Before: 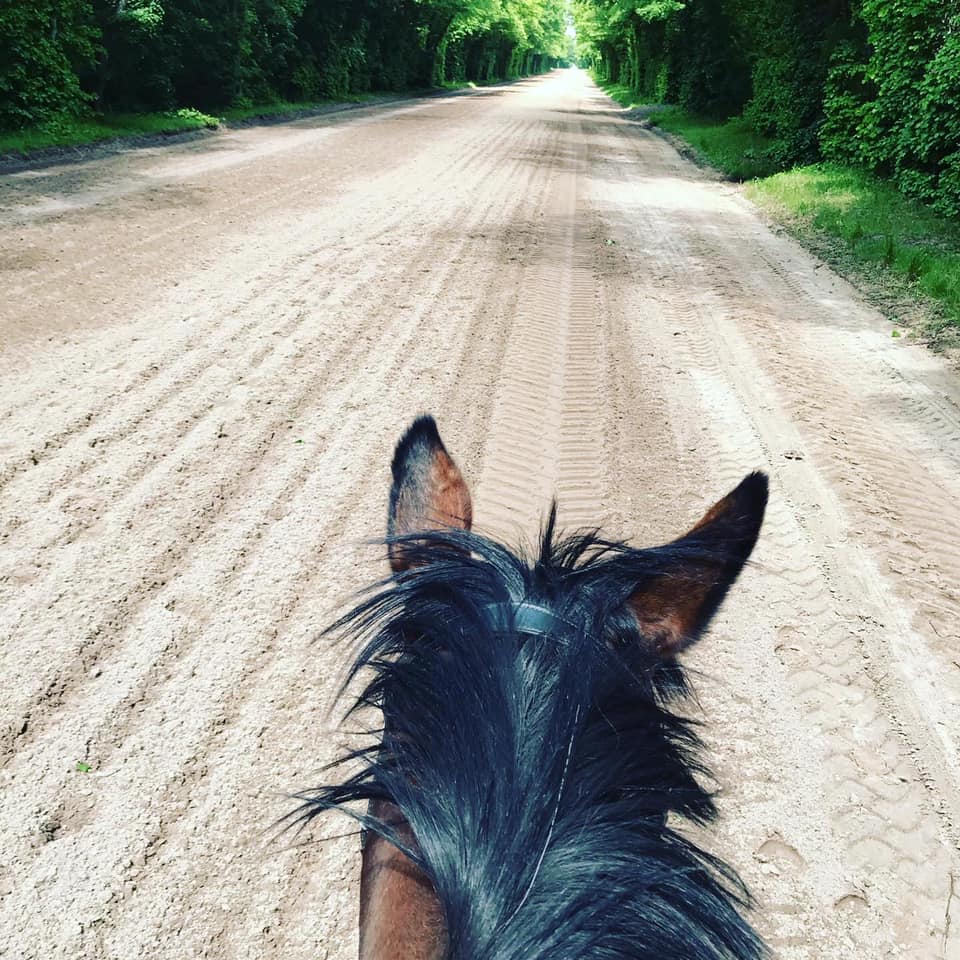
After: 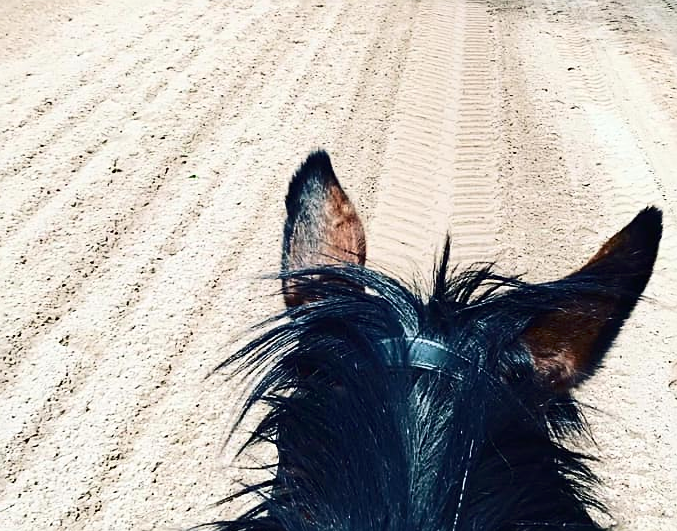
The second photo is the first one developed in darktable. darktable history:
contrast brightness saturation: contrast 0.28
sharpen: on, module defaults
exposure: exposure -0.04 EV, compensate highlight preservation false
crop: left 11.123%, top 27.61%, right 18.3%, bottom 17.034%
